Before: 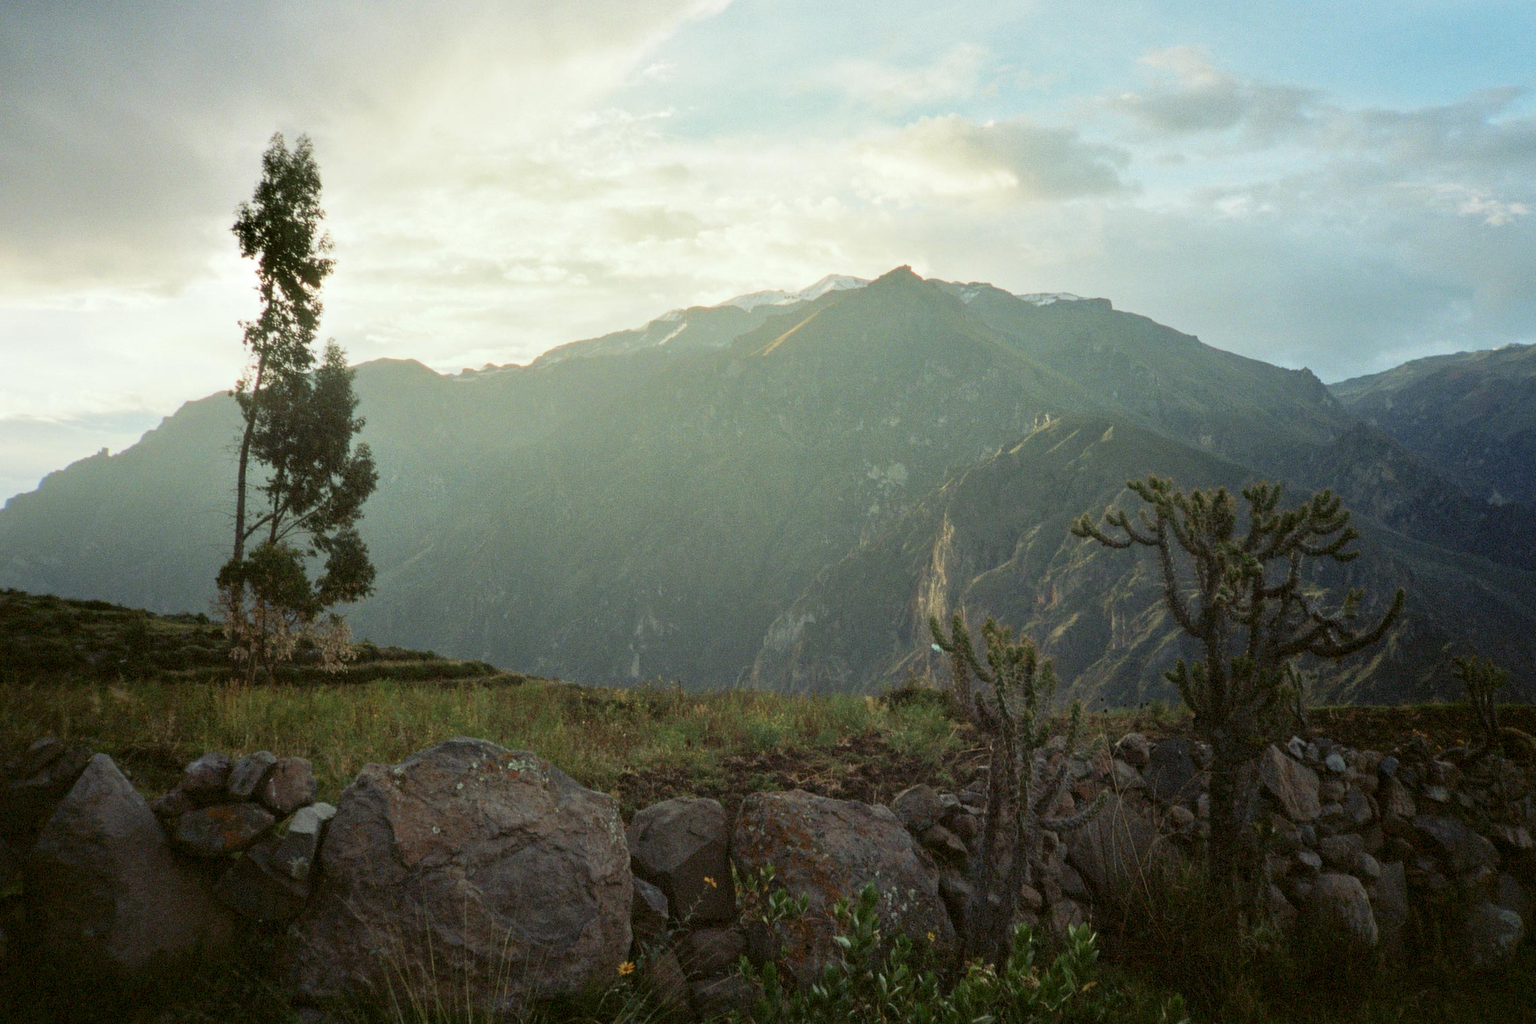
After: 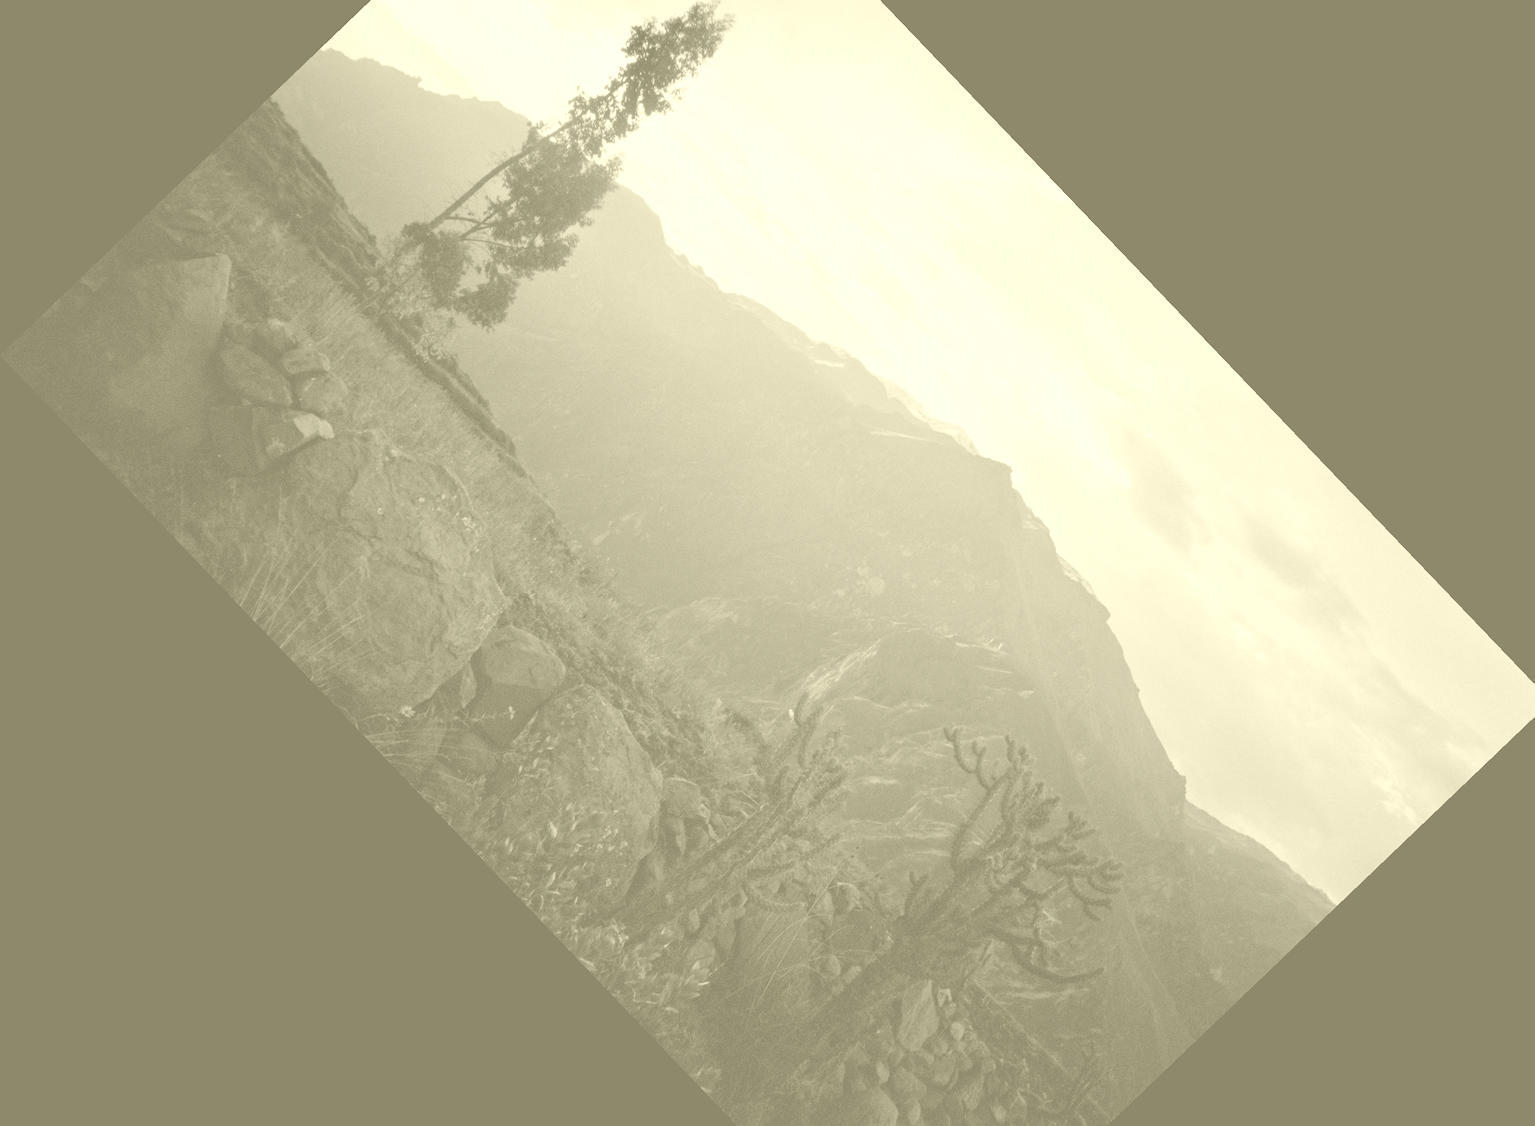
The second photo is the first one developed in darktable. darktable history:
crop and rotate: angle -46.26°, top 16.234%, right 0.912%, bottom 11.704%
colorize: hue 43.2°, saturation 40%, version 1
